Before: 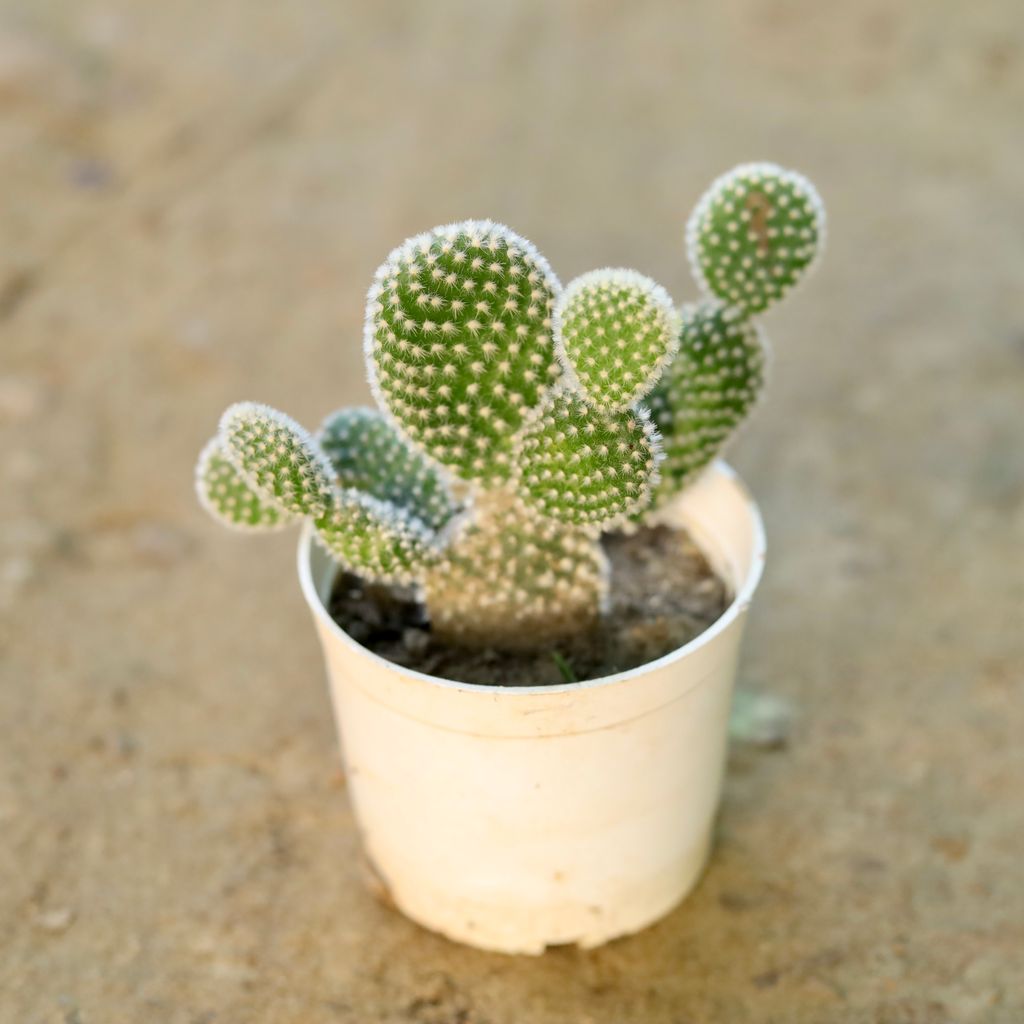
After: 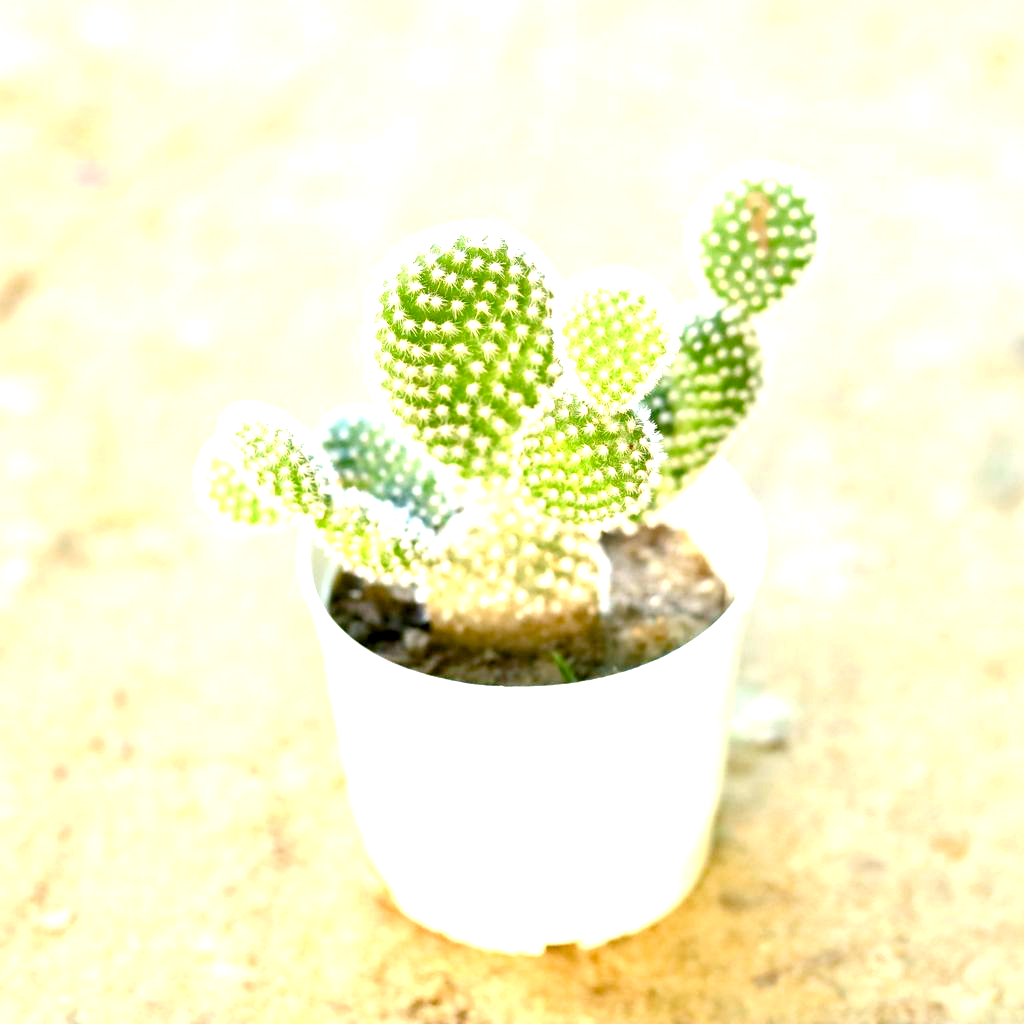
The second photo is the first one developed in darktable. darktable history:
exposure: black level correction 0.001, exposure 1.736 EV, compensate highlight preservation false
color balance rgb: perceptual saturation grading › global saturation 20%, perceptual saturation grading › highlights -25.592%, perceptual saturation grading › shadows 49.363%, global vibrance 20%
